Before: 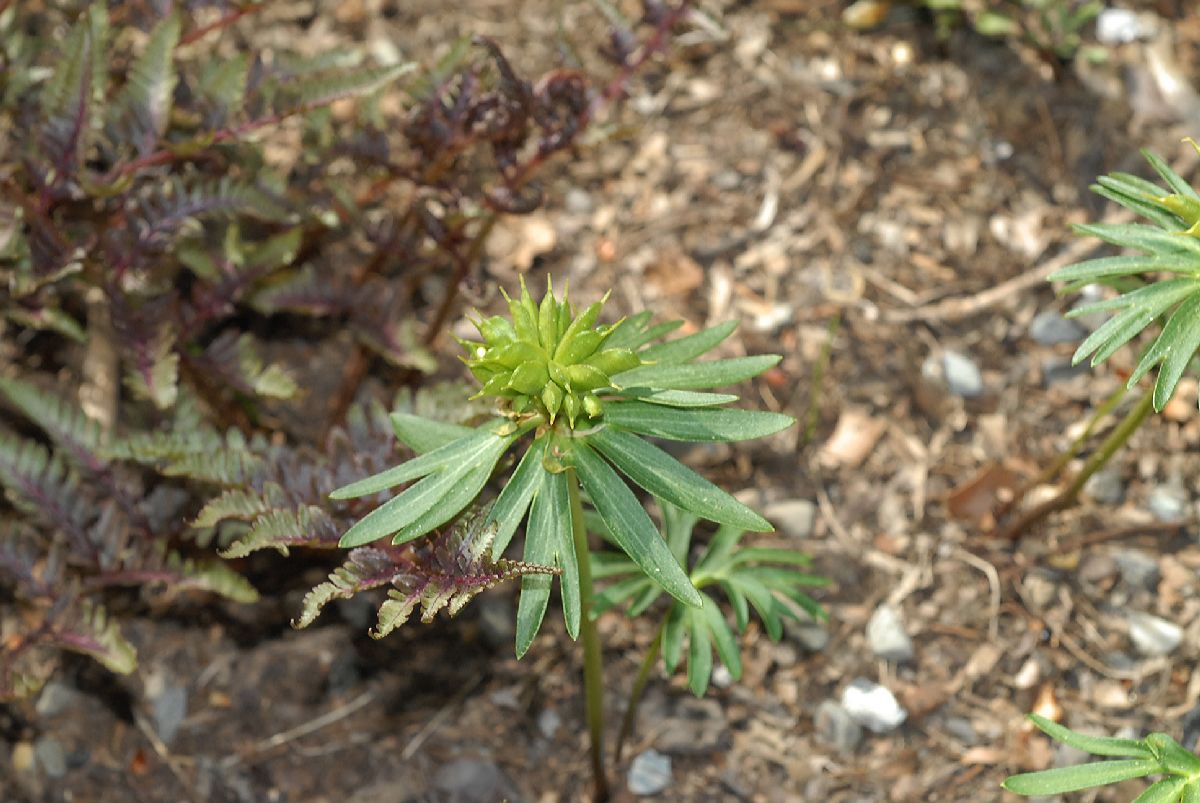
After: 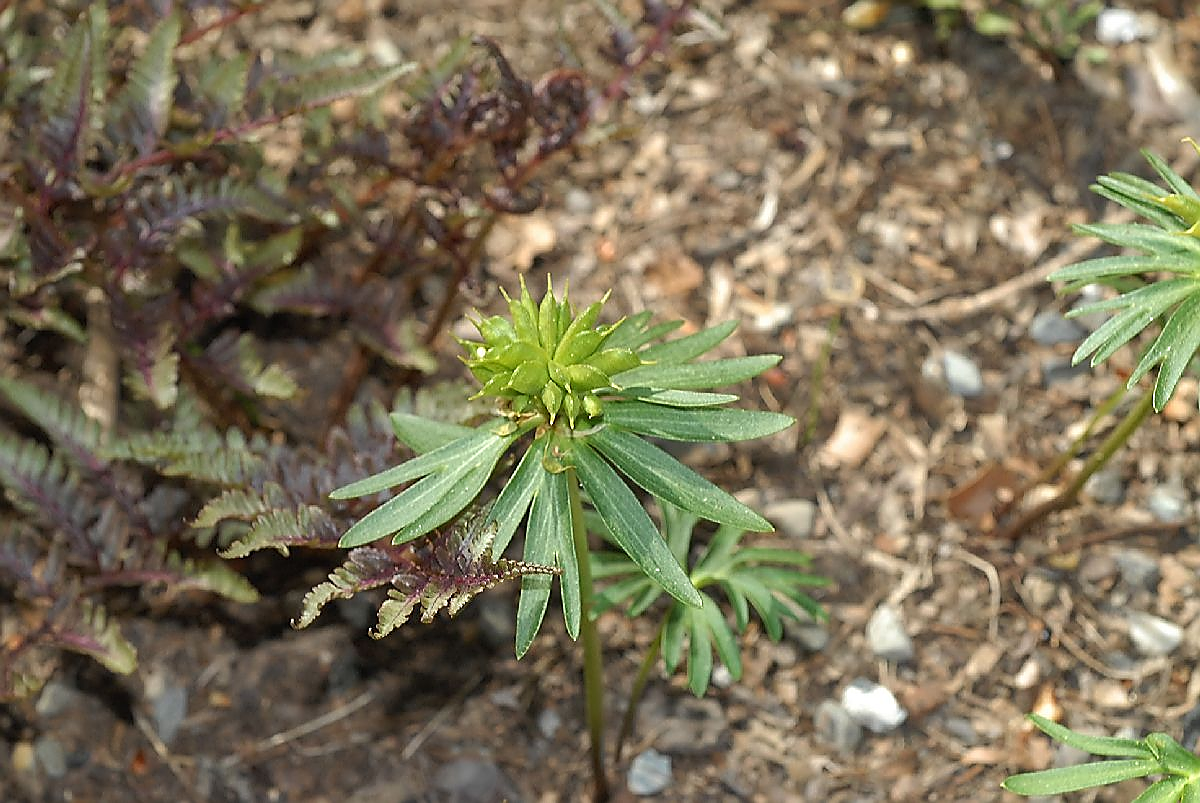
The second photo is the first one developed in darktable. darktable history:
sharpen: radius 1.376, amount 1.261, threshold 0.679
